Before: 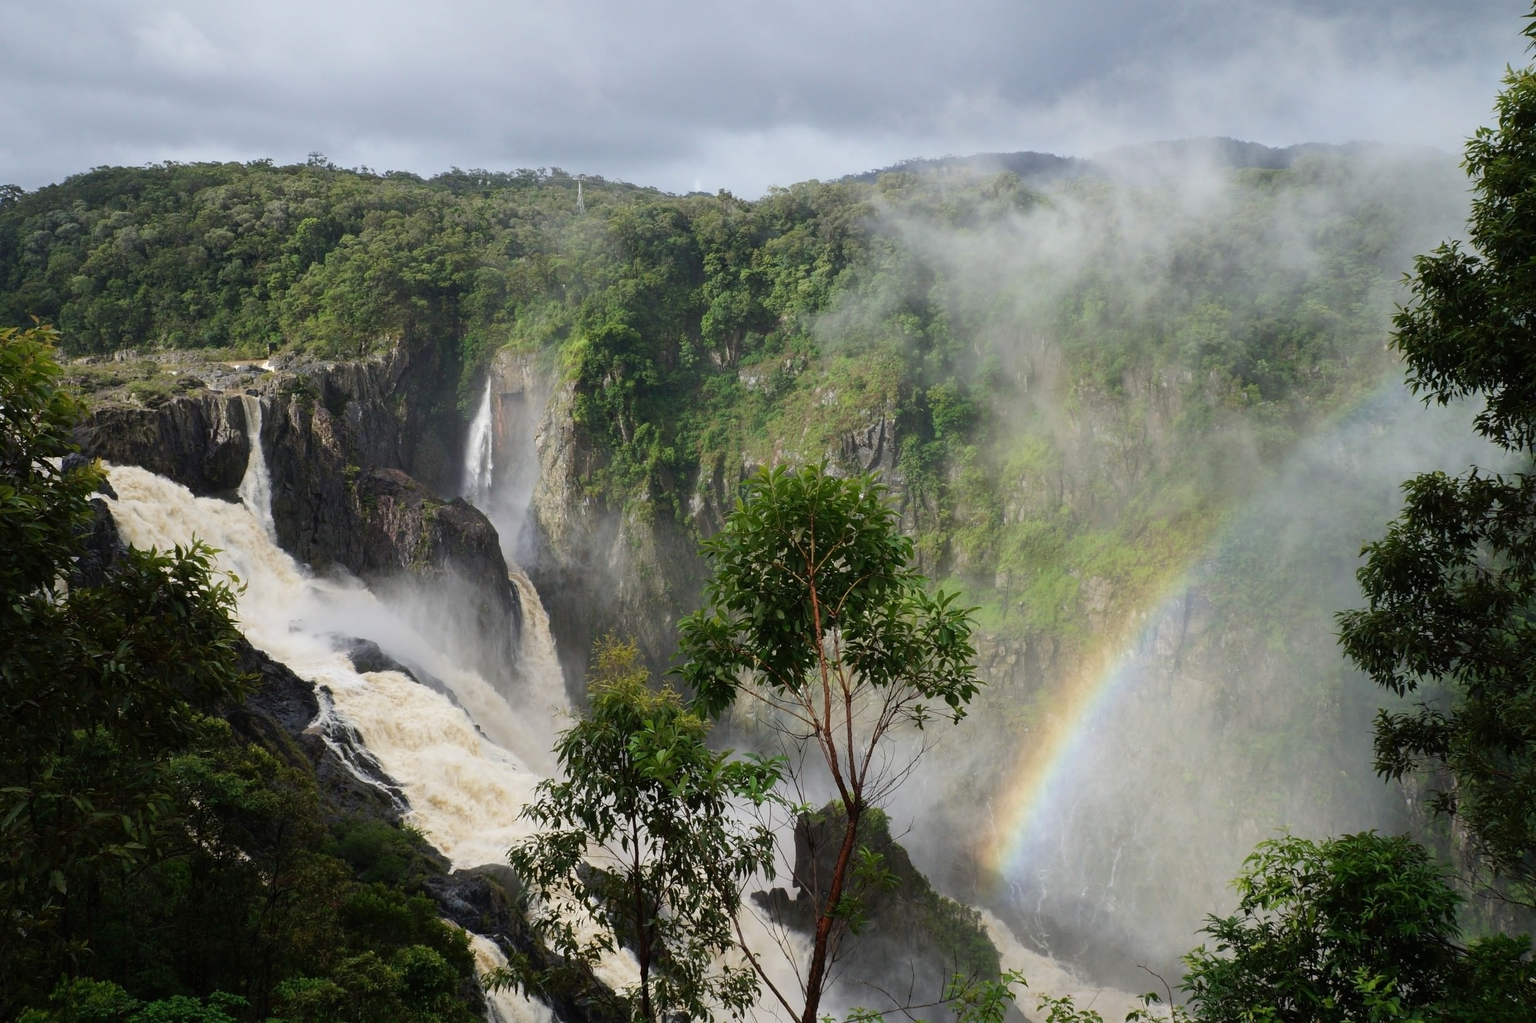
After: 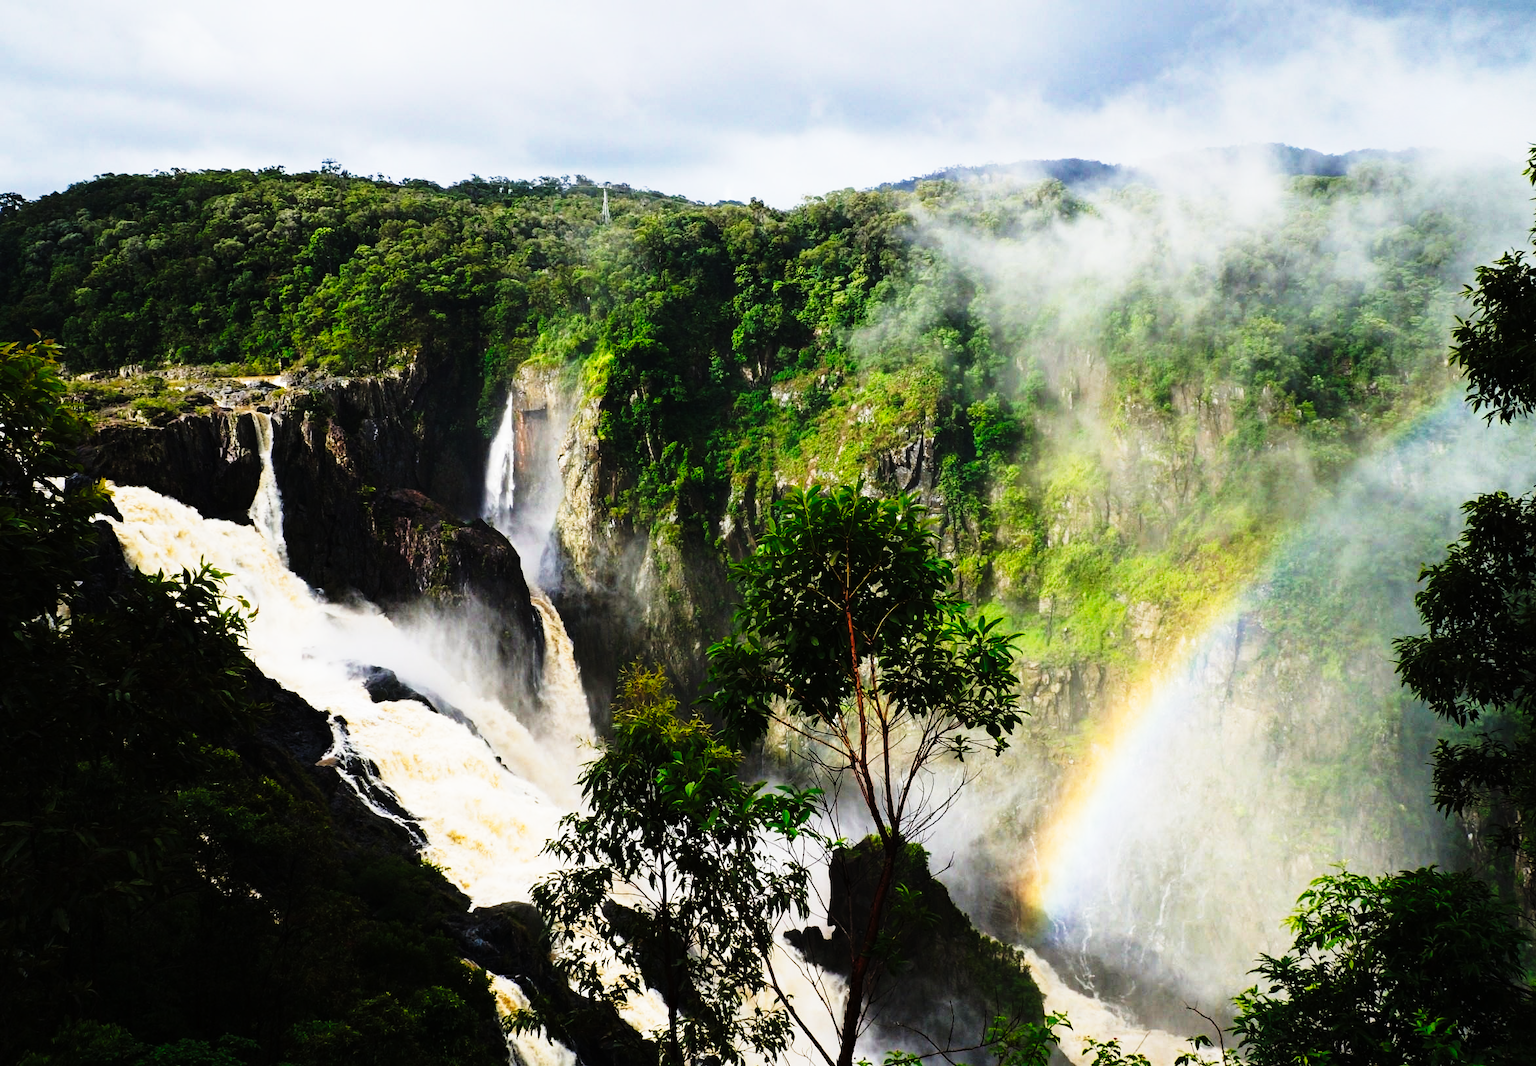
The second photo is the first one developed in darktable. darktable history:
tone curve: curves: ch0 [(0, 0) (0.003, 0.001) (0.011, 0.005) (0.025, 0.009) (0.044, 0.014) (0.069, 0.018) (0.1, 0.025) (0.136, 0.029) (0.177, 0.042) (0.224, 0.064) (0.277, 0.107) (0.335, 0.182) (0.399, 0.3) (0.468, 0.462) (0.543, 0.639) (0.623, 0.802) (0.709, 0.916) (0.801, 0.963) (0.898, 0.988) (1, 1)], preserve colors none
crop: right 4.126%, bottom 0.031%
haze removal: compatibility mode true, adaptive false
